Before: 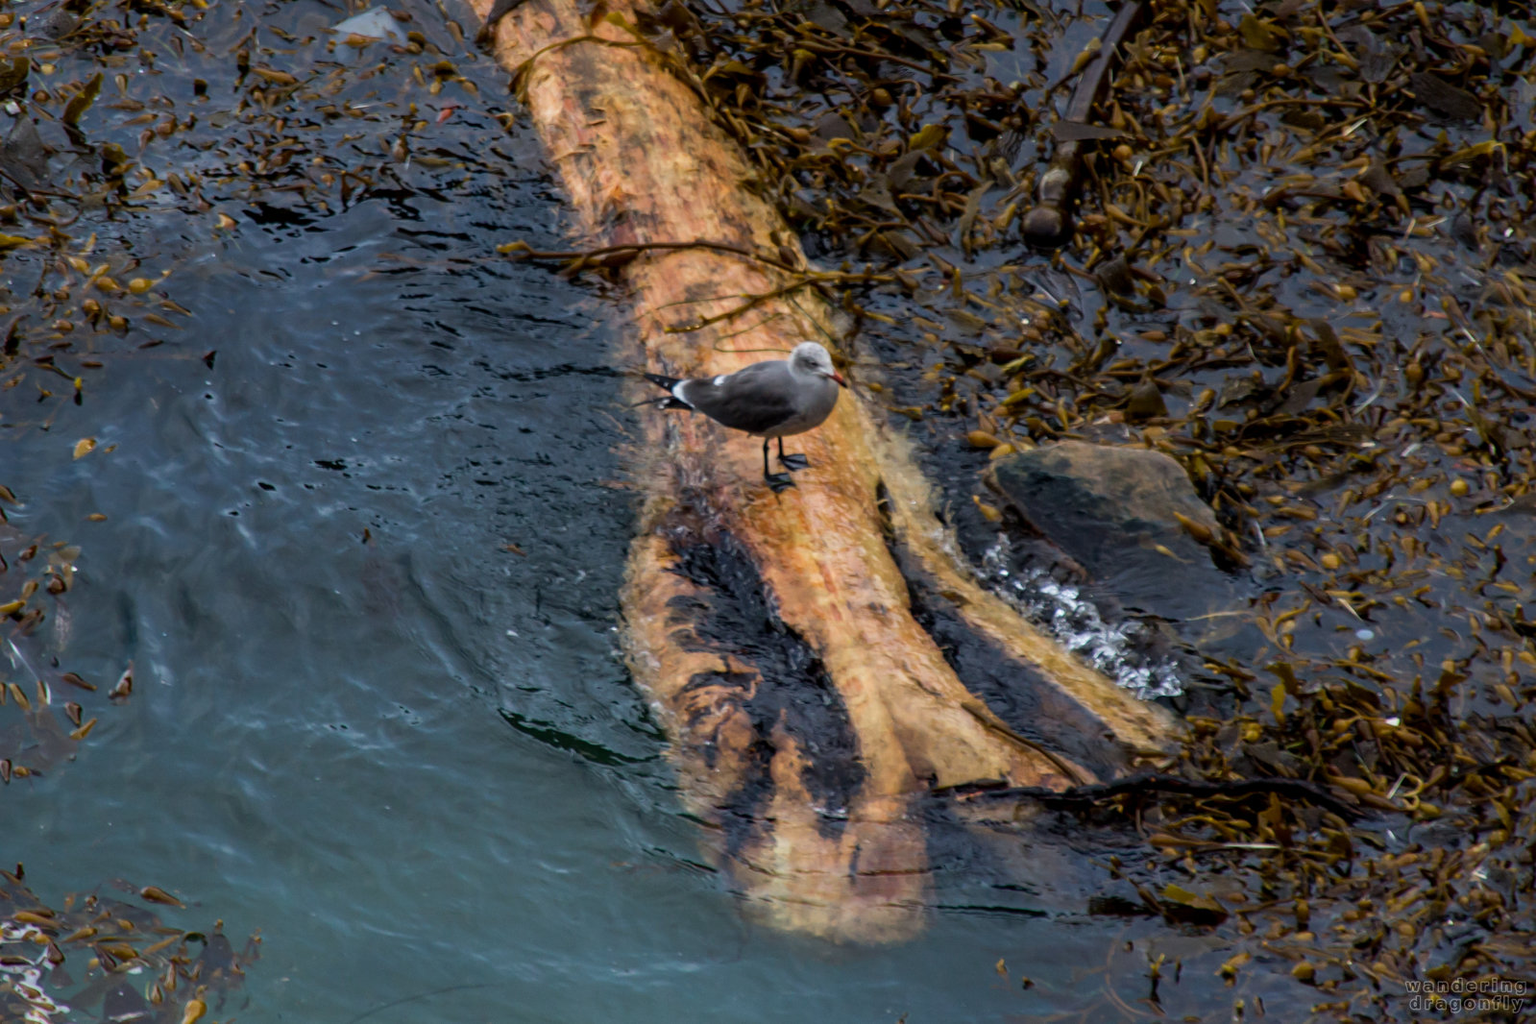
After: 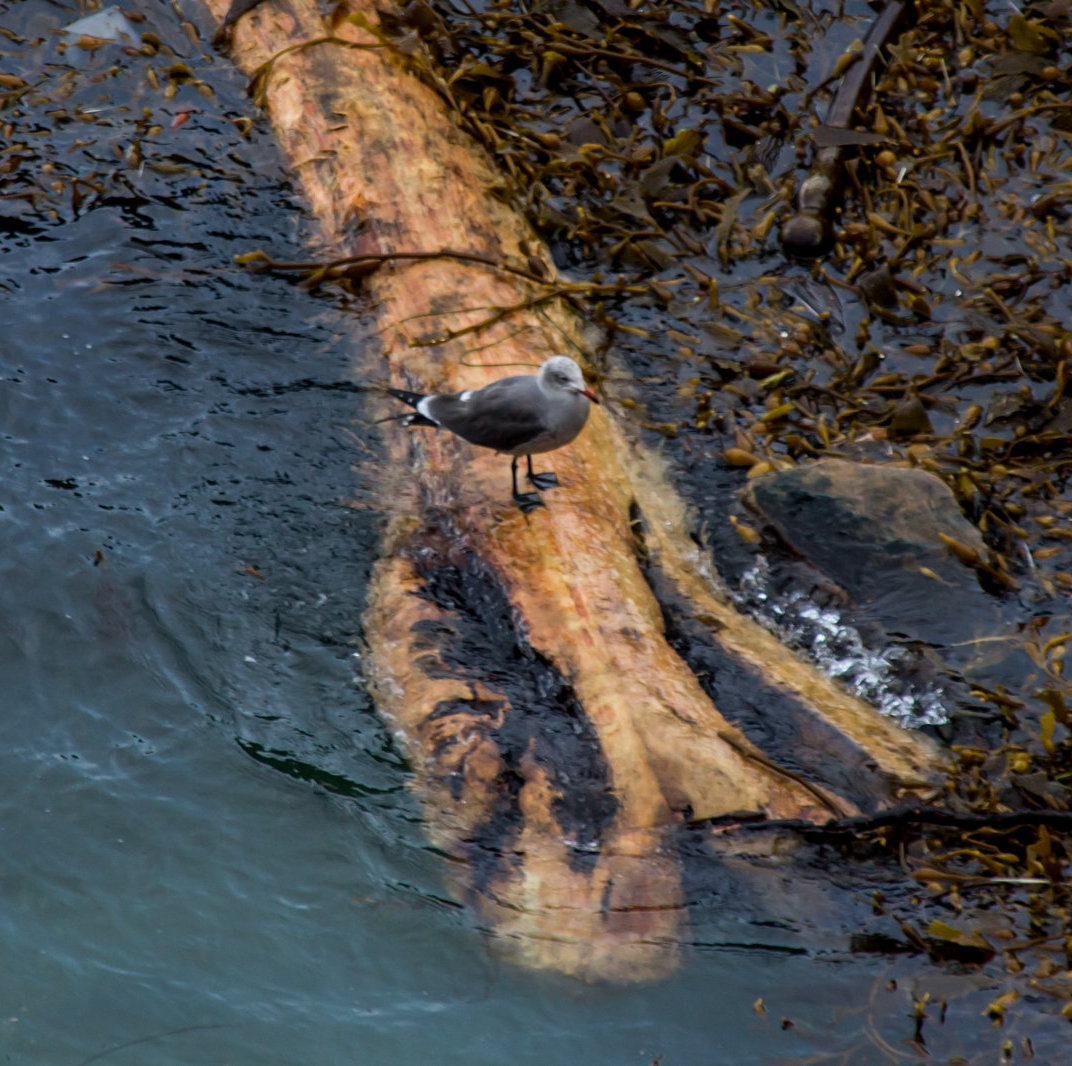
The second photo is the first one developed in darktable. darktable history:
crop and rotate: left 17.758%, right 15.149%
